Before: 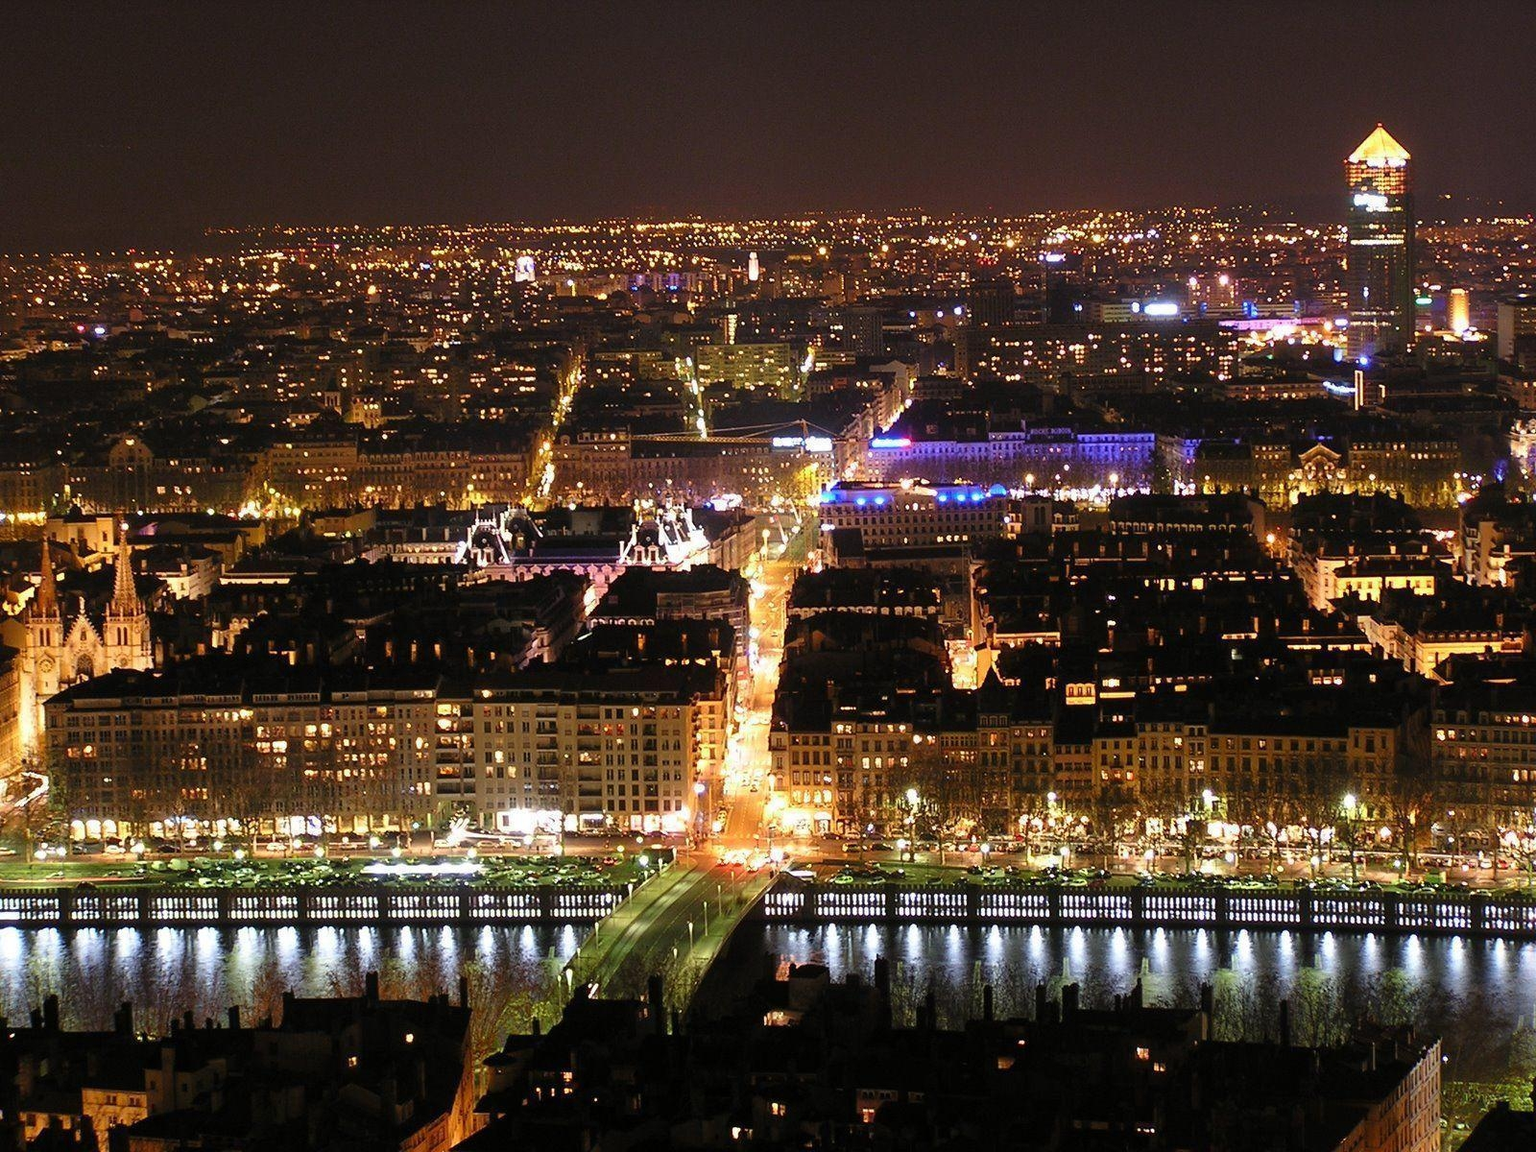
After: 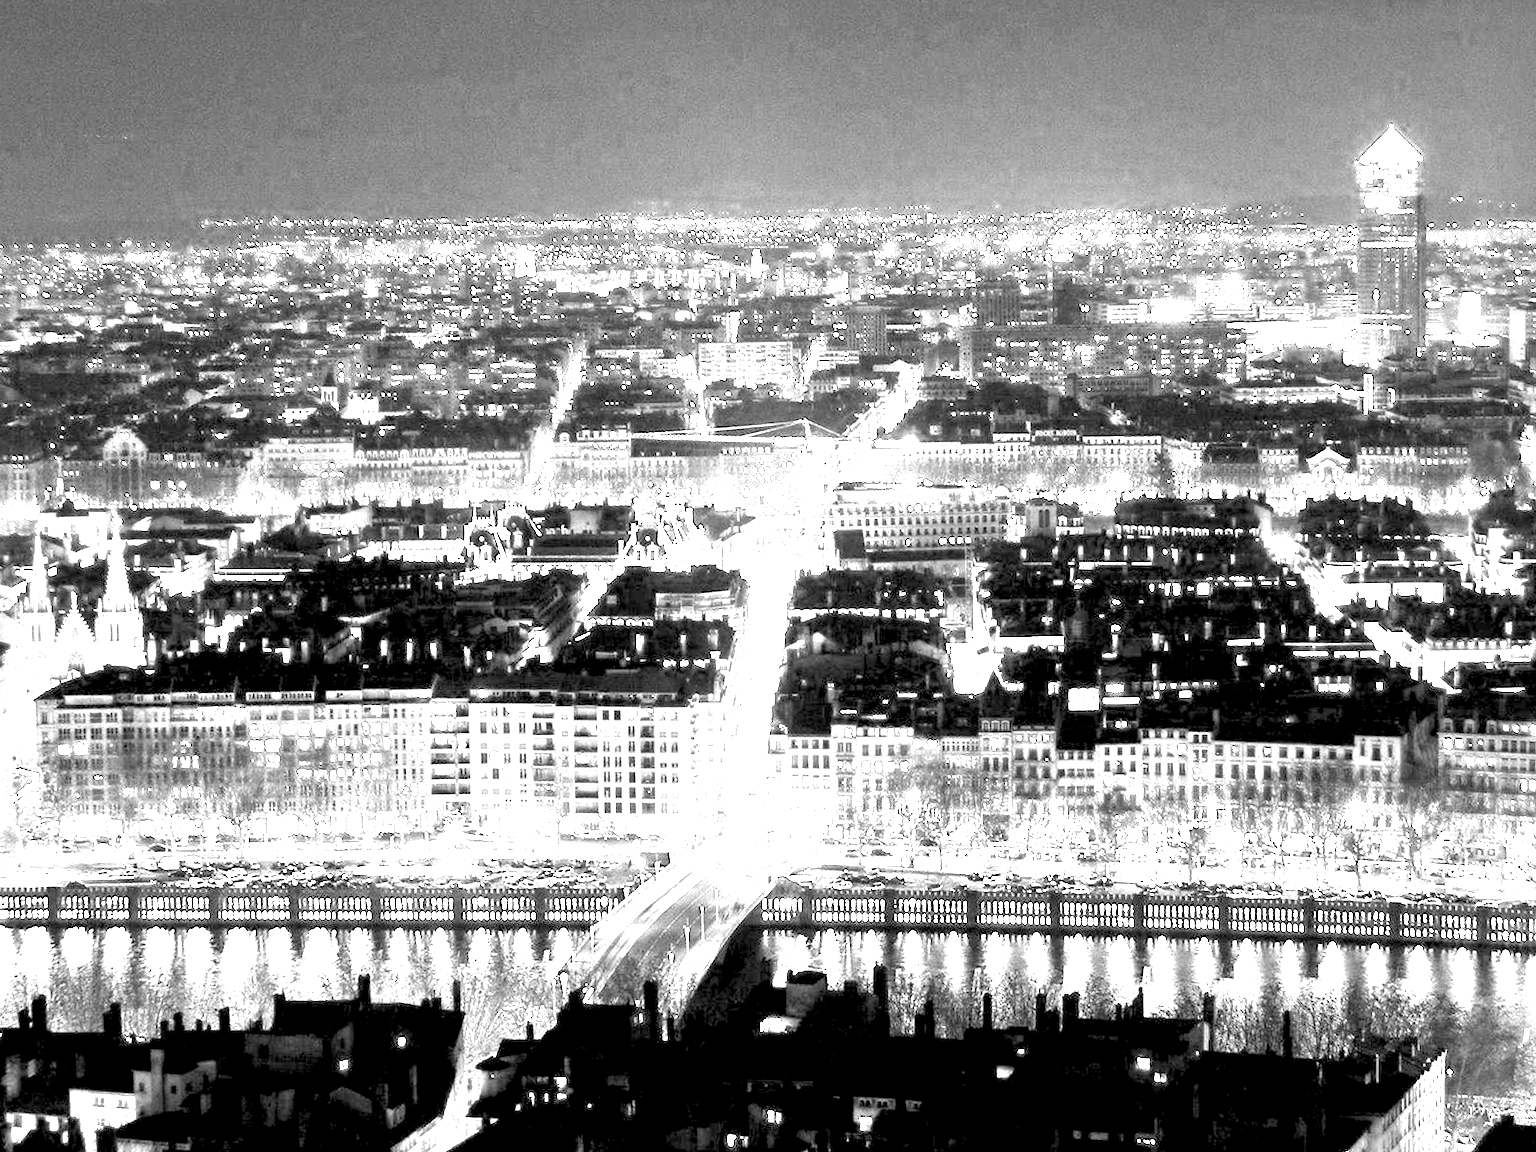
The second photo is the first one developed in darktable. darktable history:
white balance: red 4.26, blue 1.802
rgb levels: levels [[0.013, 0.434, 0.89], [0, 0.5, 1], [0, 0.5, 1]]
crop and rotate: angle -0.5°
exposure: black level correction 0.001, exposure 0.5 EV, compensate exposure bias true, compensate highlight preservation false
monochrome: on, module defaults
color correction: highlights a* 40, highlights b* 40, saturation 0.69
